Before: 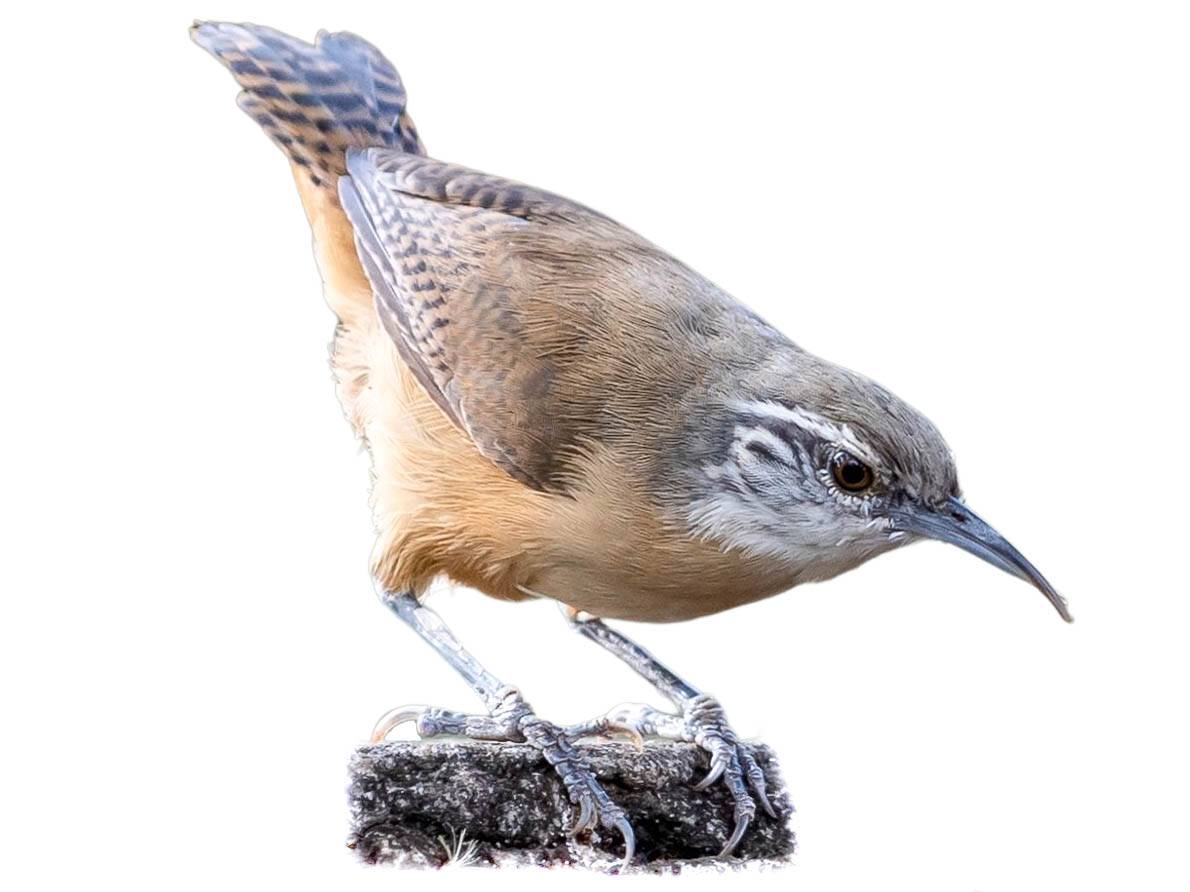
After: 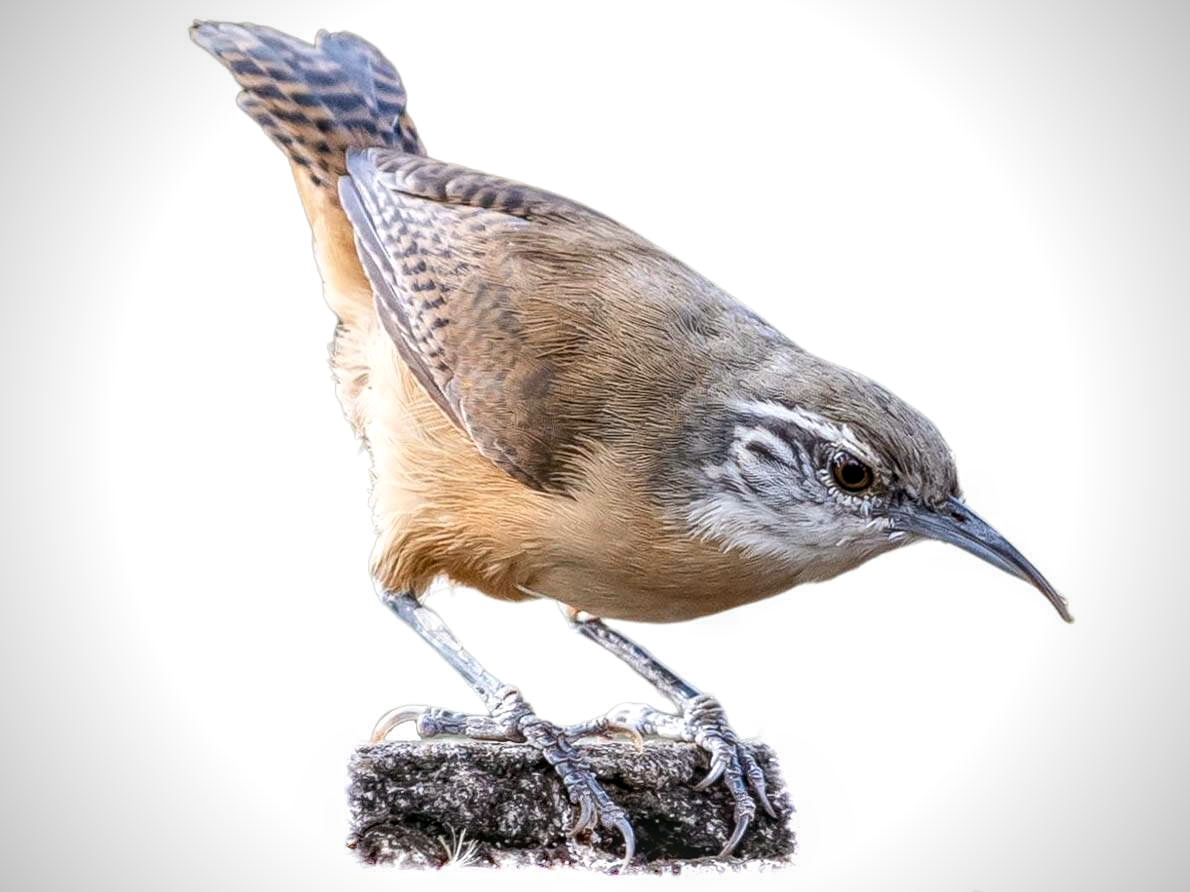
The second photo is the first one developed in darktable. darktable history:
local contrast: detail 130%
color balance: mode lift, gamma, gain (sRGB), lift [1, 0.99, 1.01, 0.992], gamma [1, 1.037, 0.974, 0.963]
vignetting: on, module defaults
